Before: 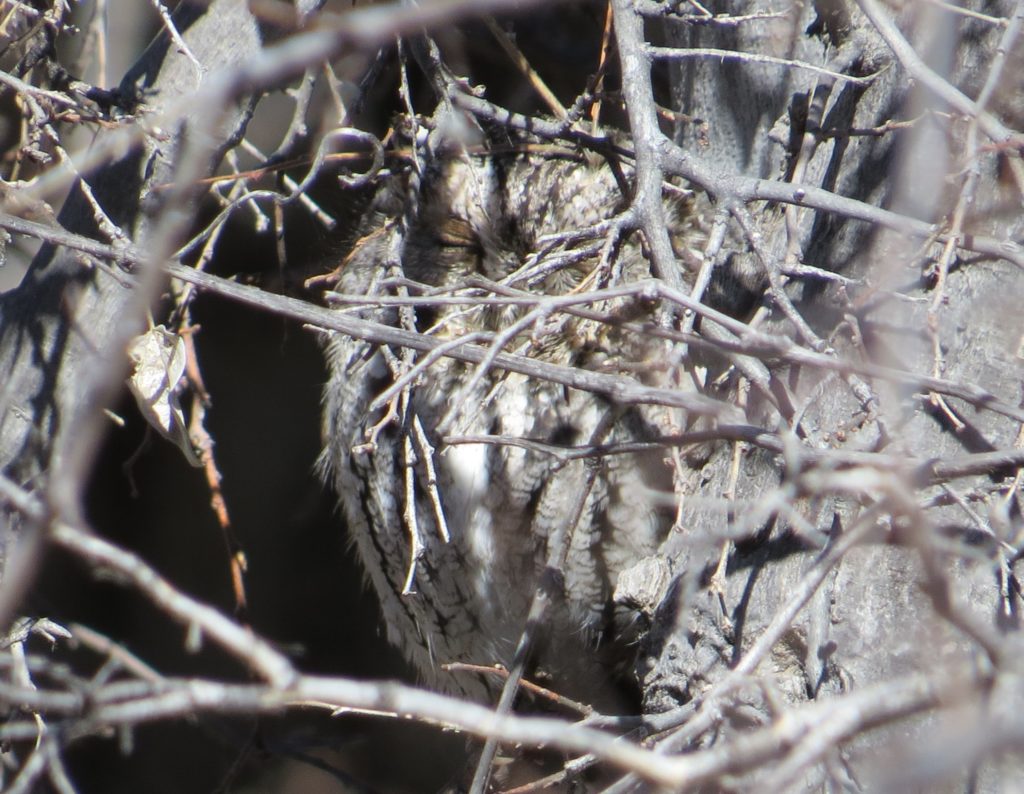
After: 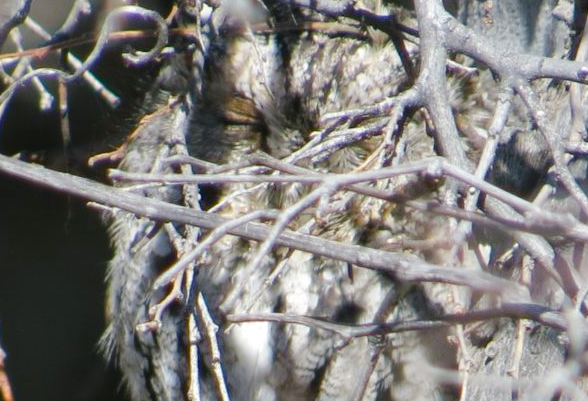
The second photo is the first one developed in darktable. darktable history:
color balance rgb: shadows lift › chroma 2.051%, shadows lift › hue 183.04°, linear chroma grading › global chroma 9.096%, perceptual saturation grading › global saturation 20%, perceptual saturation grading › highlights -49.488%, perceptual saturation grading › shadows 24.197%, perceptual brilliance grading › mid-tones 10.021%, perceptual brilliance grading › shadows 14.717%
crop: left 21.103%, top 15.486%, right 21.446%, bottom 33.929%
